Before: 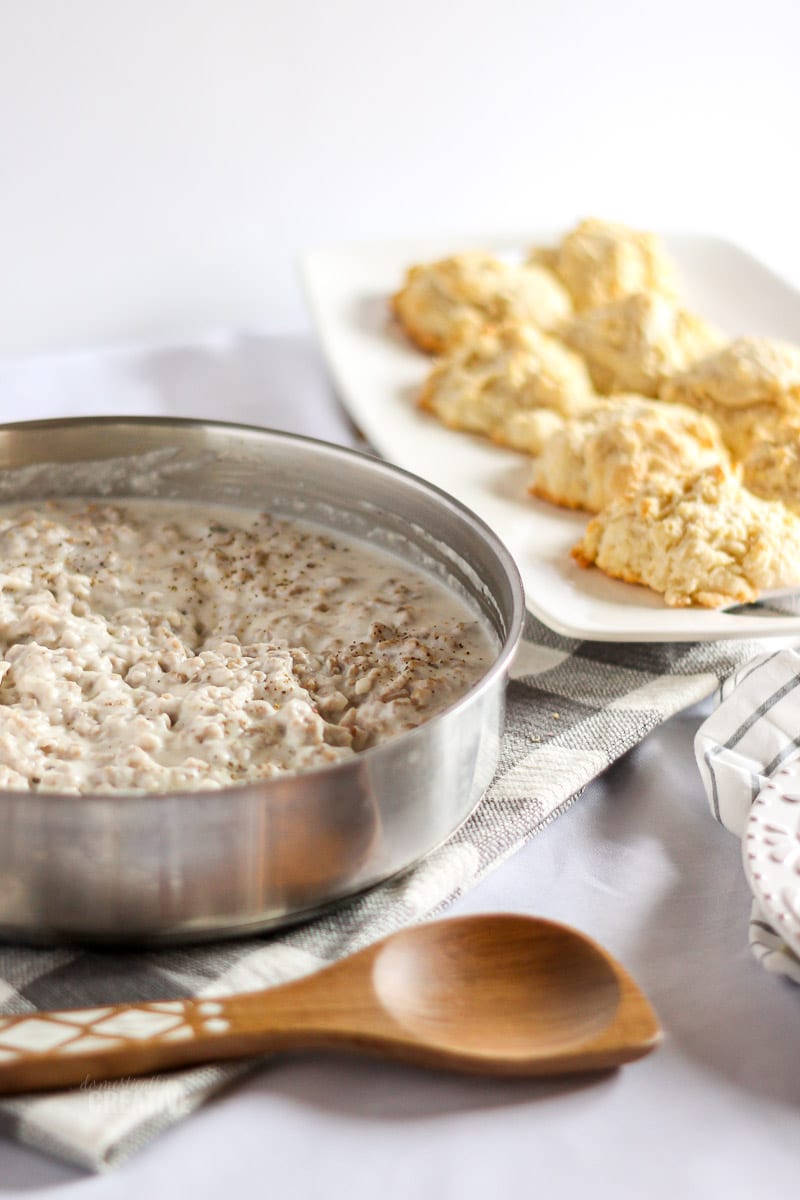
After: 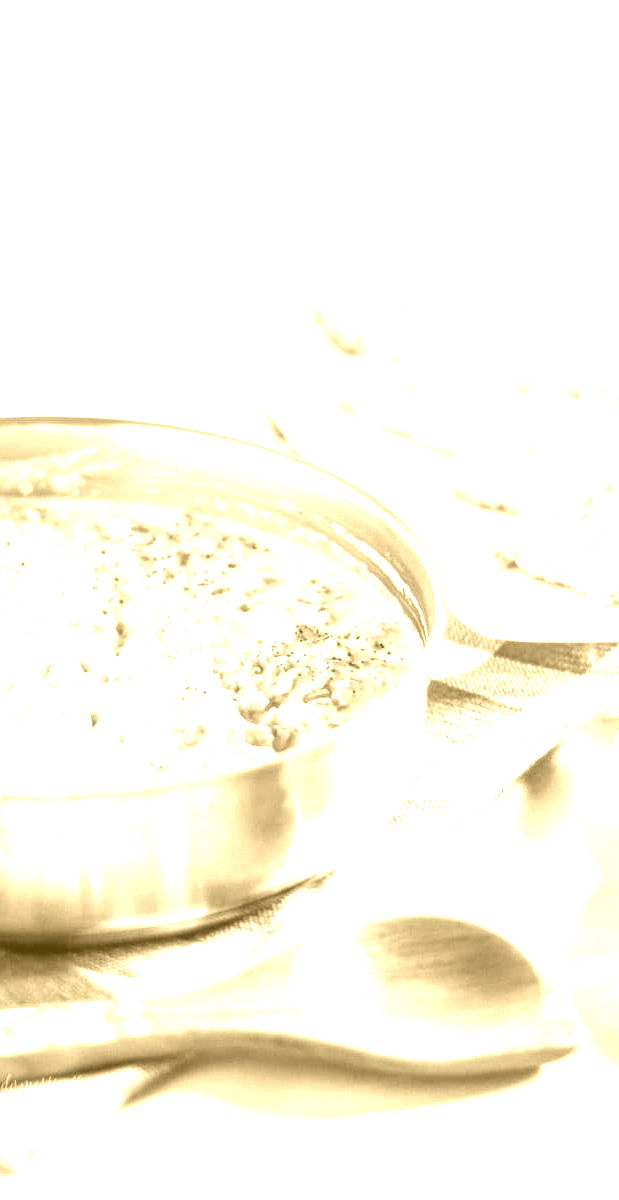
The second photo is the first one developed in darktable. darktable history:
color correction: highlights a* 14.46, highlights b* 5.85, shadows a* -5.53, shadows b* -15.24, saturation 0.85
crop: left 9.88%, right 12.664%
local contrast: detail 142%
colorize: hue 36°, source mix 100%
exposure: black level correction 0, exposure 1.45 EV, compensate exposure bias true, compensate highlight preservation false
